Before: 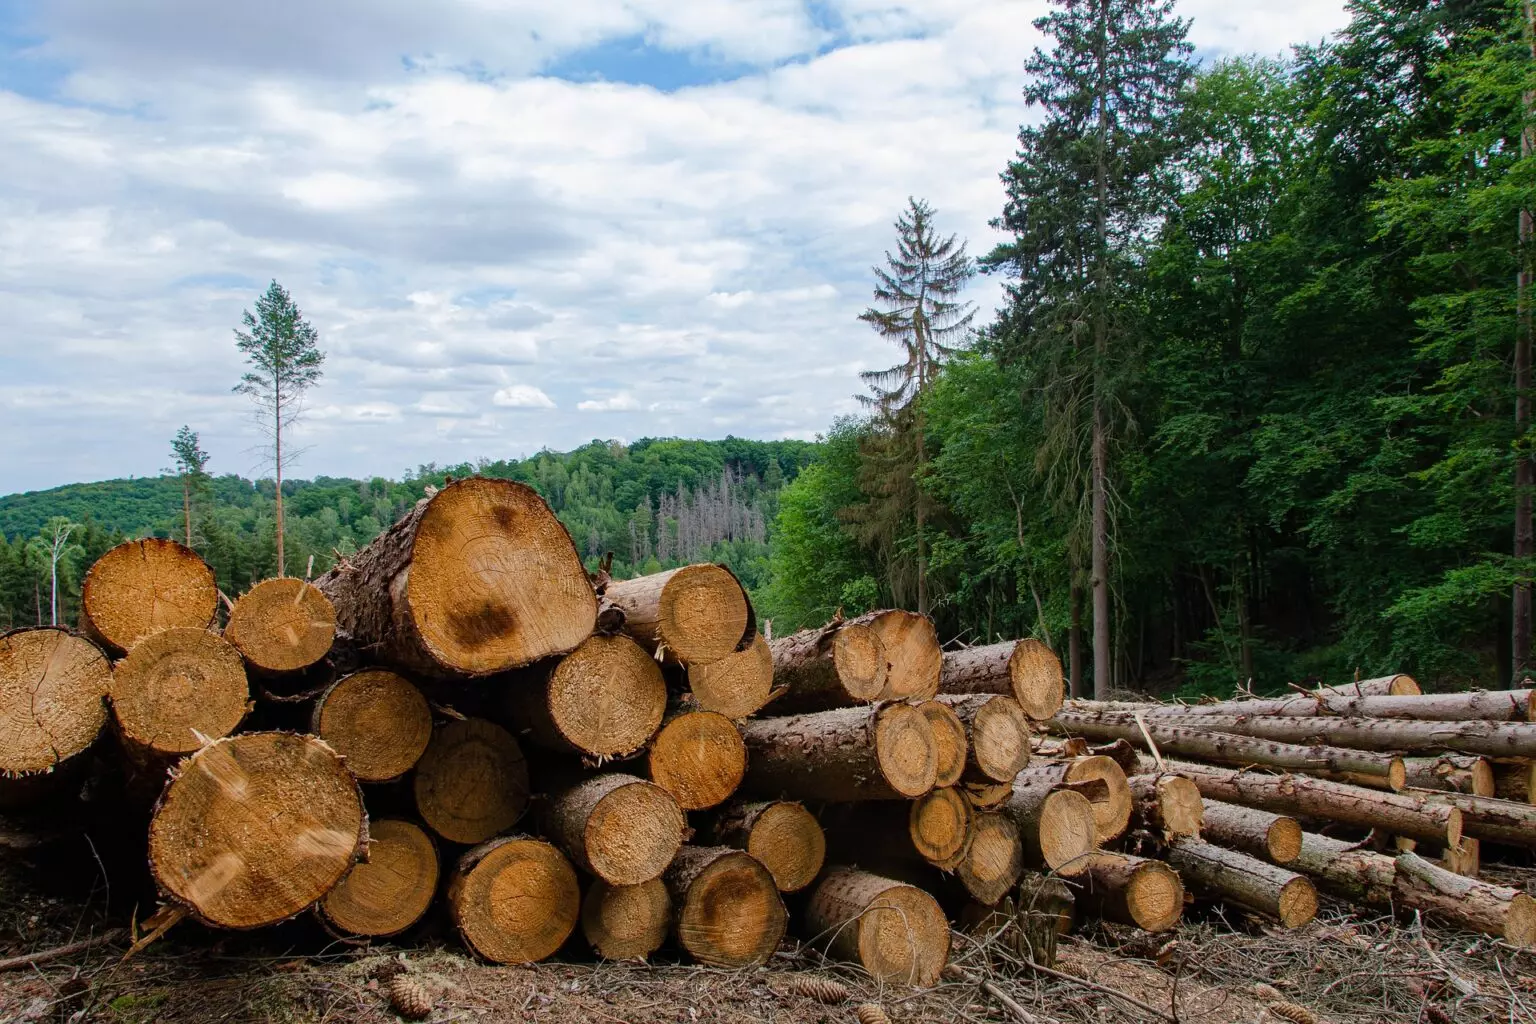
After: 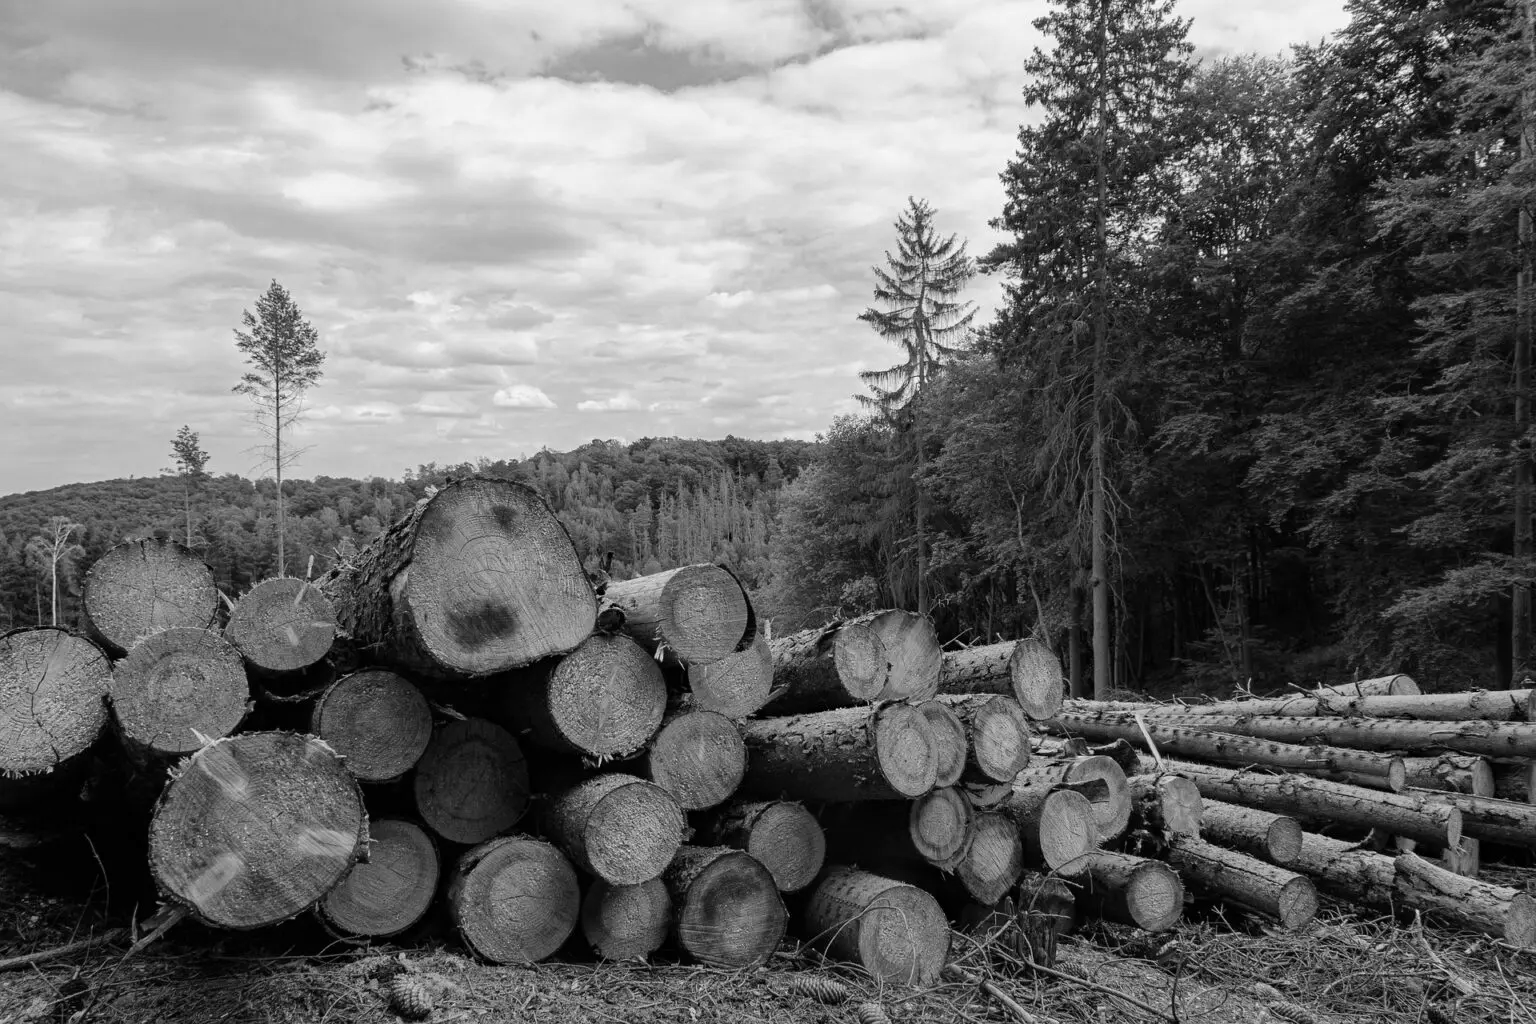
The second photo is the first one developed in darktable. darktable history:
monochrome: a 32, b 64, size 2.3
haze removal: compatibility mode true, adaptive false
exposure: compensate highlight preservation false
